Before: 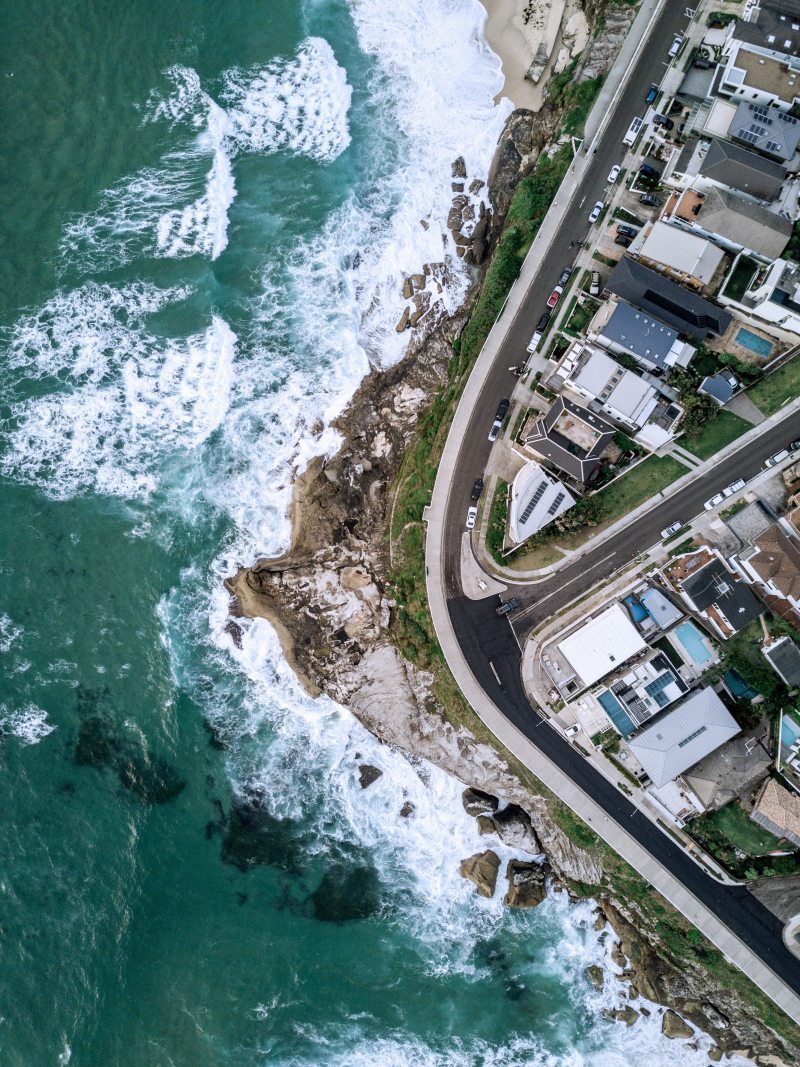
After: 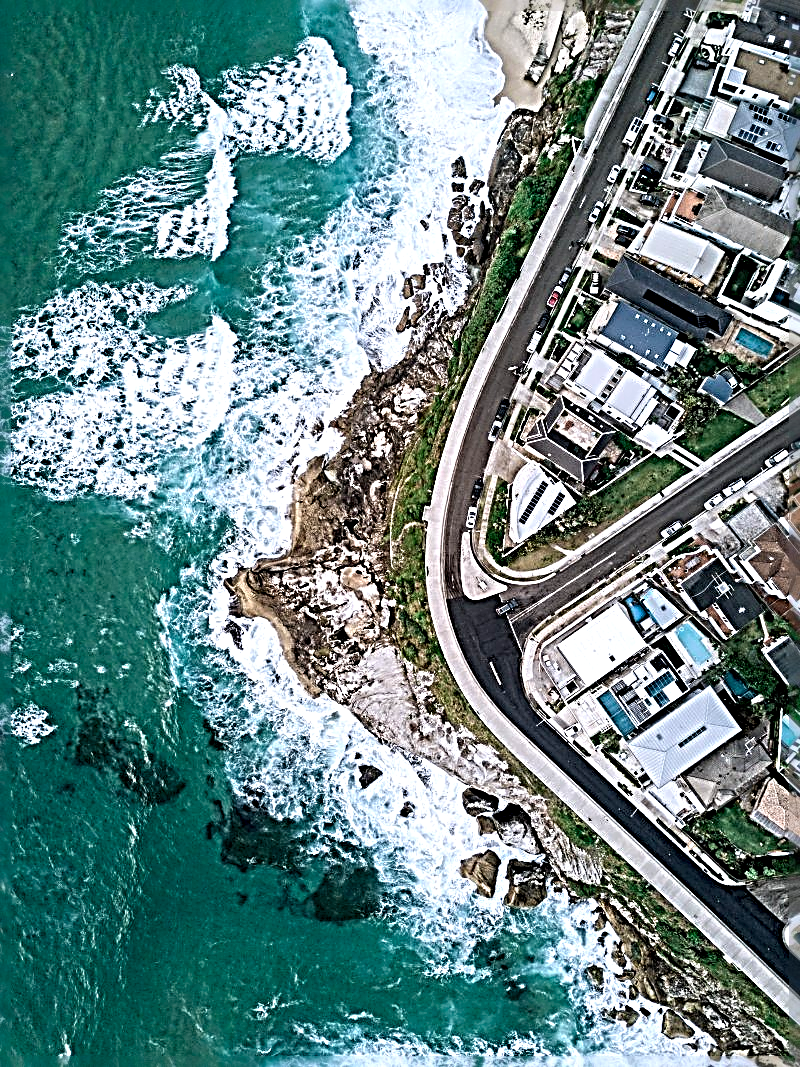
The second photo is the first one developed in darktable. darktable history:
sharpen: radius 4.001, amount 2
exposure: exposure 0.258 EV, compensate highlight preservation false
white balance: red 1, blue 1
